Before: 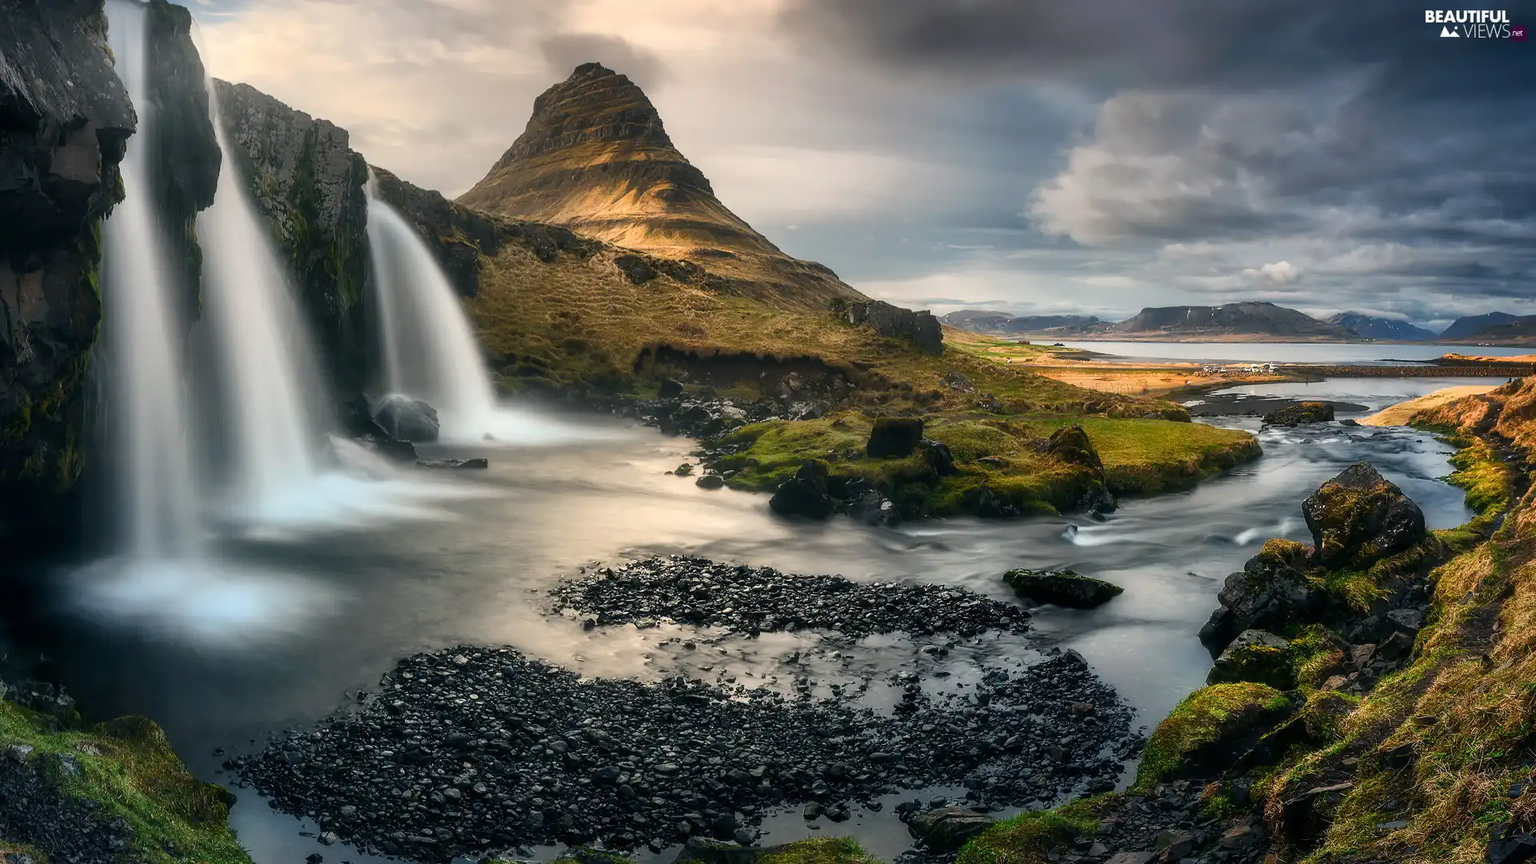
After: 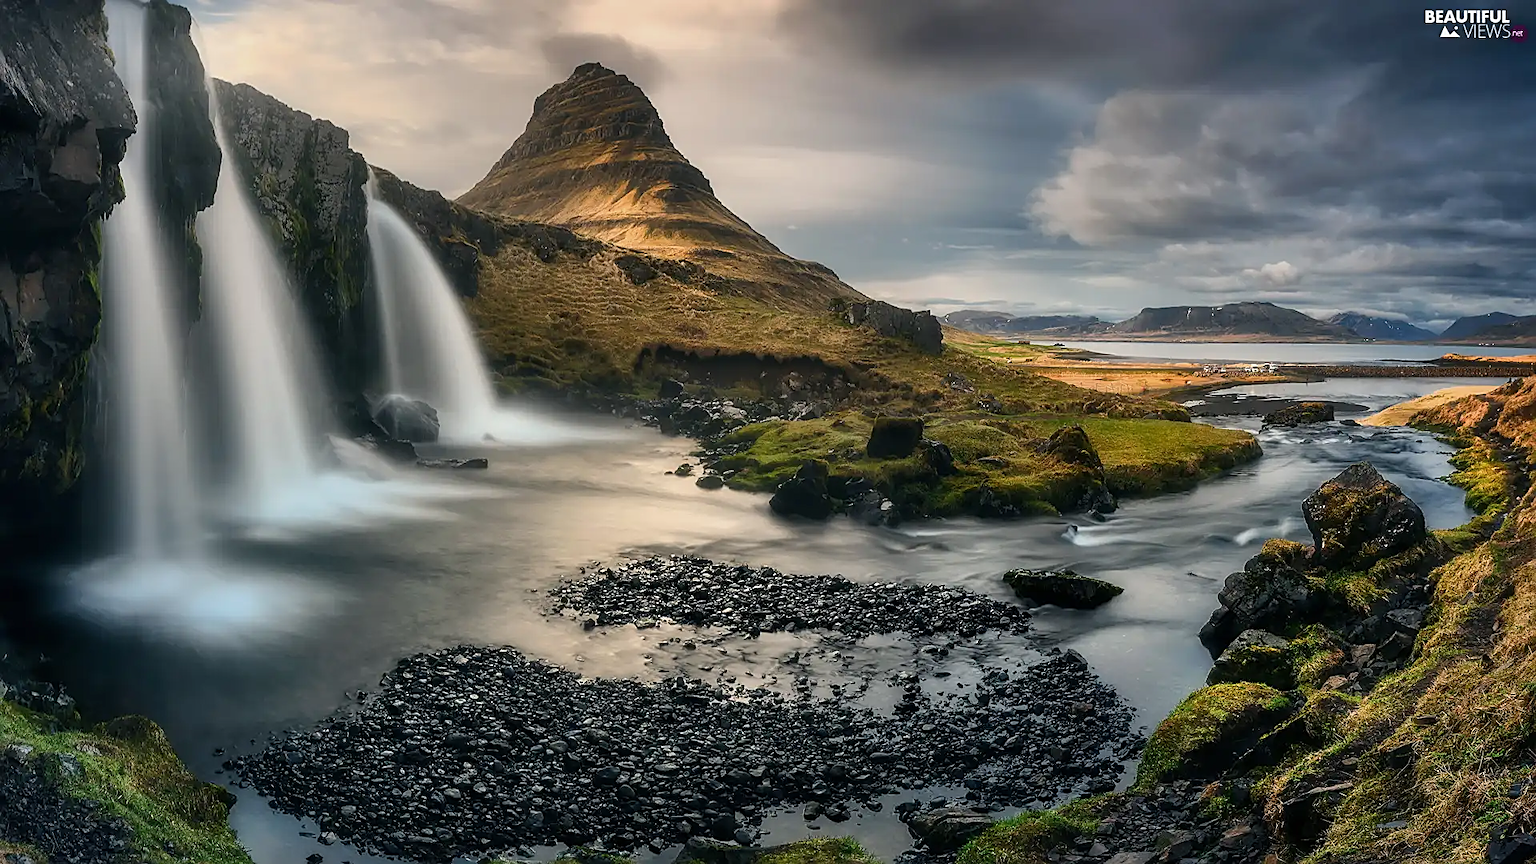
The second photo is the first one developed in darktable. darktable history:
sharpen: amount 0.575
shadows and highlights: shadows 37.27, highlights -28.18, soften with gaussian
exposure: exposure -0.21 EV, compensate highlight preservation false
white balance: emerald 1
